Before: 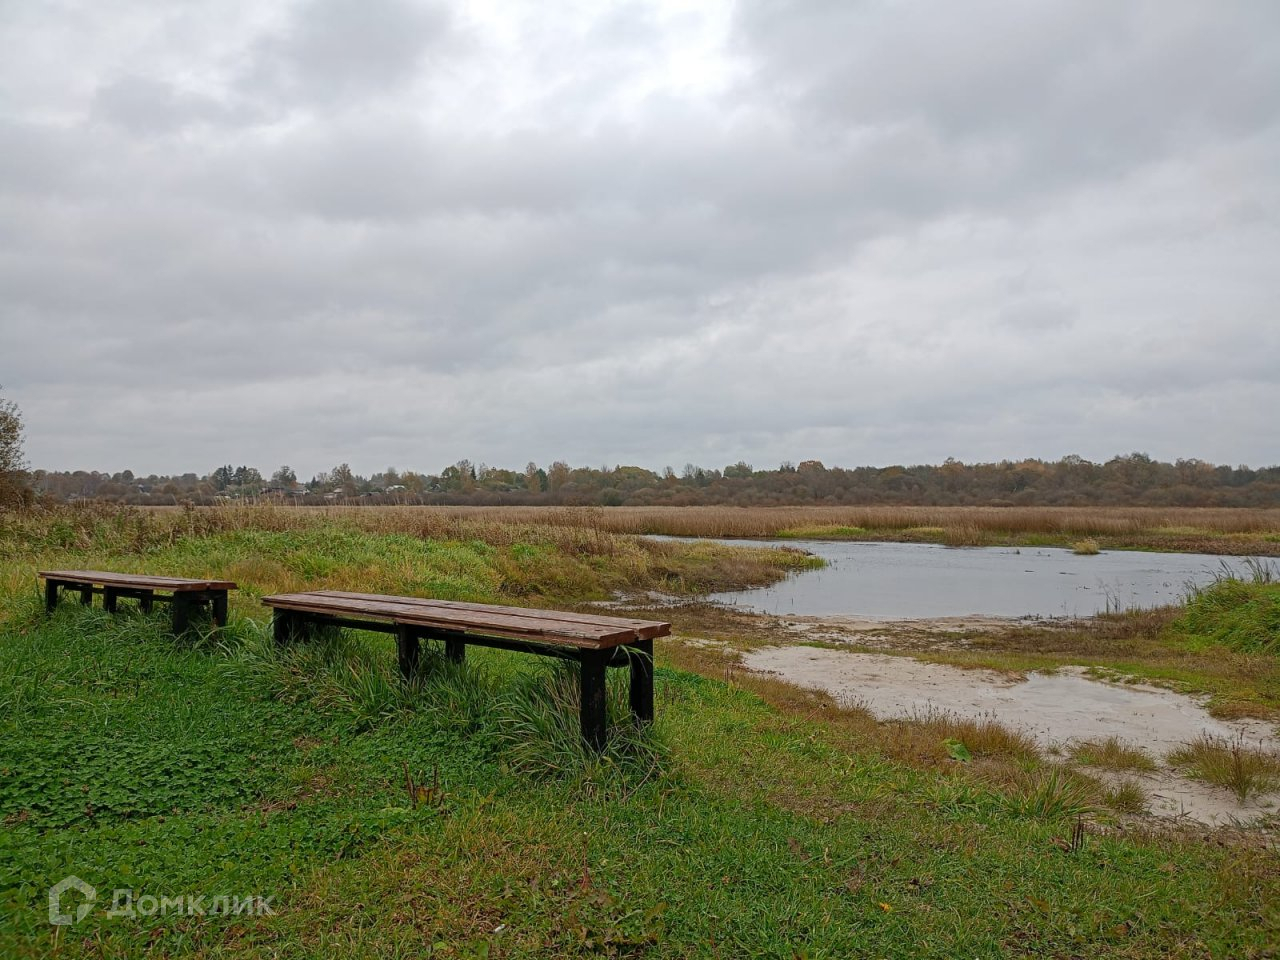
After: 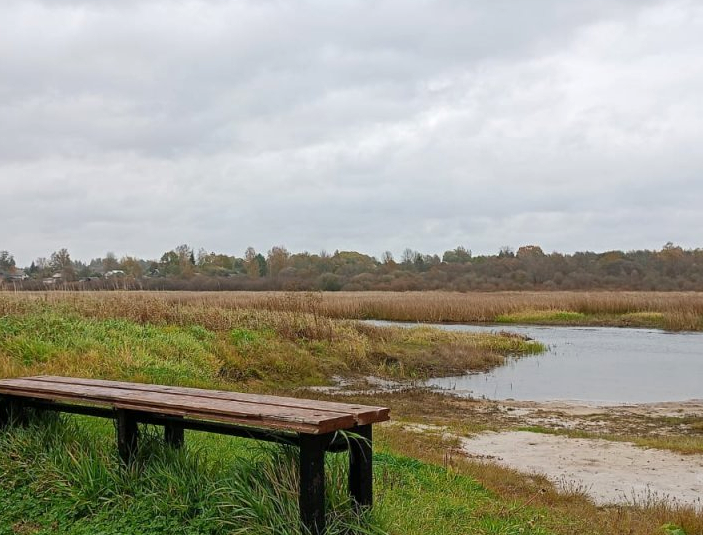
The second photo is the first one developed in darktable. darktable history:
tone equalizer: edges refinement/feathering 500, mask exposure compensation -1.57 EV, preserve details no
contrast equalizer: y [[0.5 ×6], [0.5 ×6], [0.5, 0.5, 0.501, 0.545, 0.707, 0.863], [0 ×6], [0 ×6]]
crop and rotate: left 21.96%, top 22.458%, right 23.096%, bottom 21.789%
exposure: exposure 0.344 EV, compensate exposure bias true, compensate highlight preservation false
